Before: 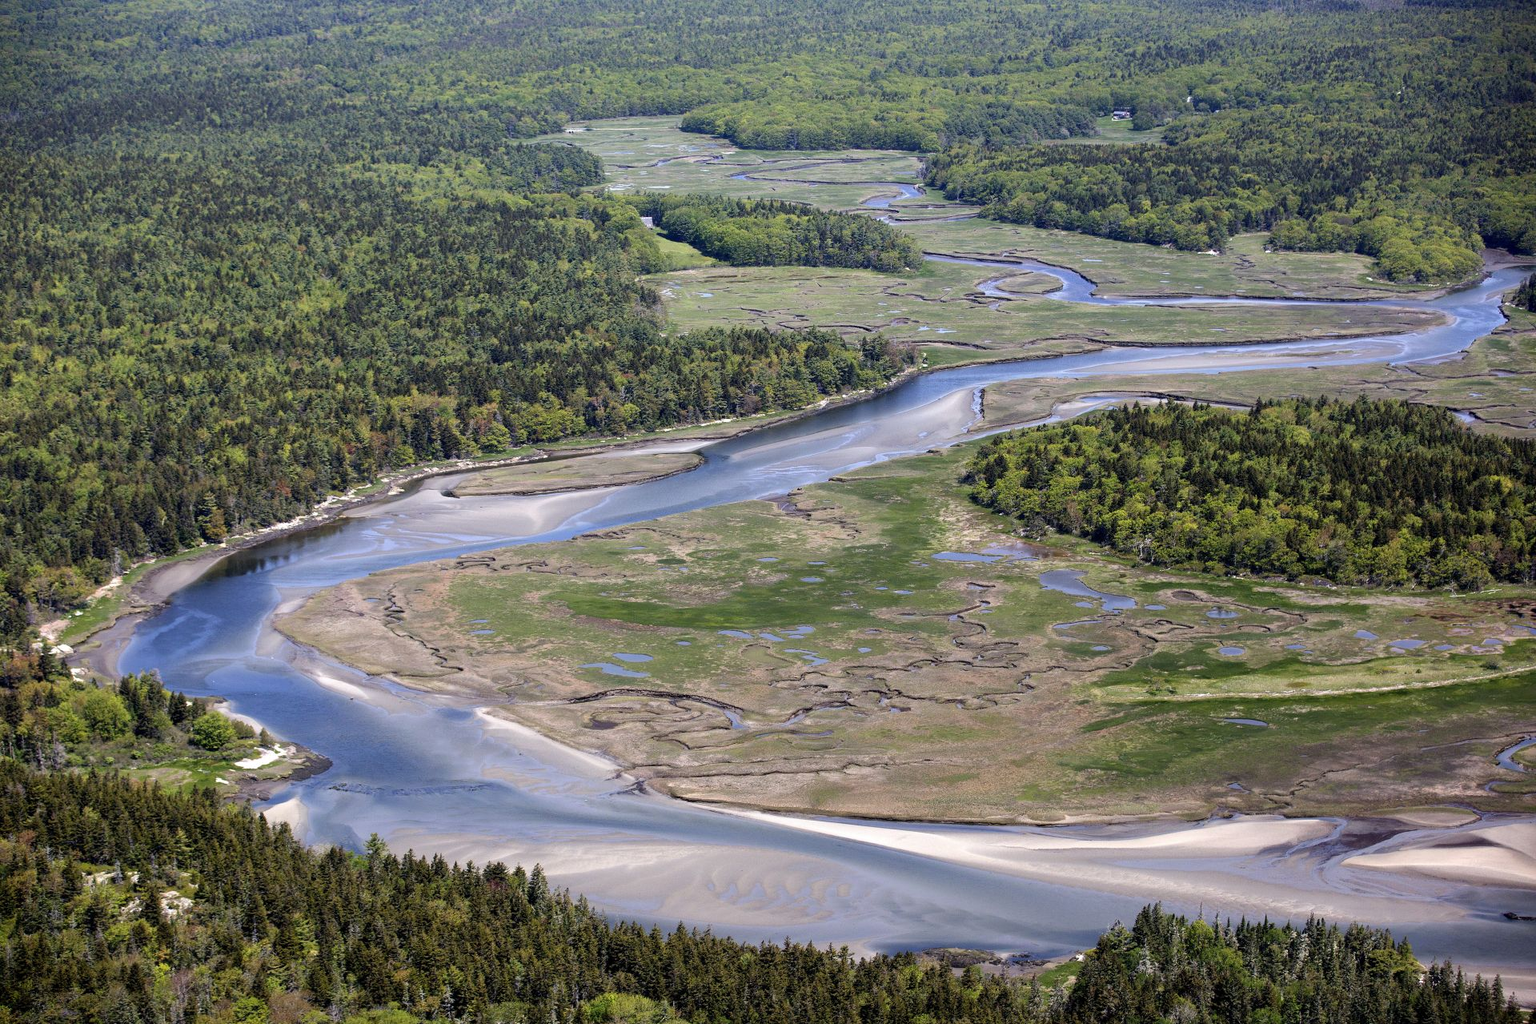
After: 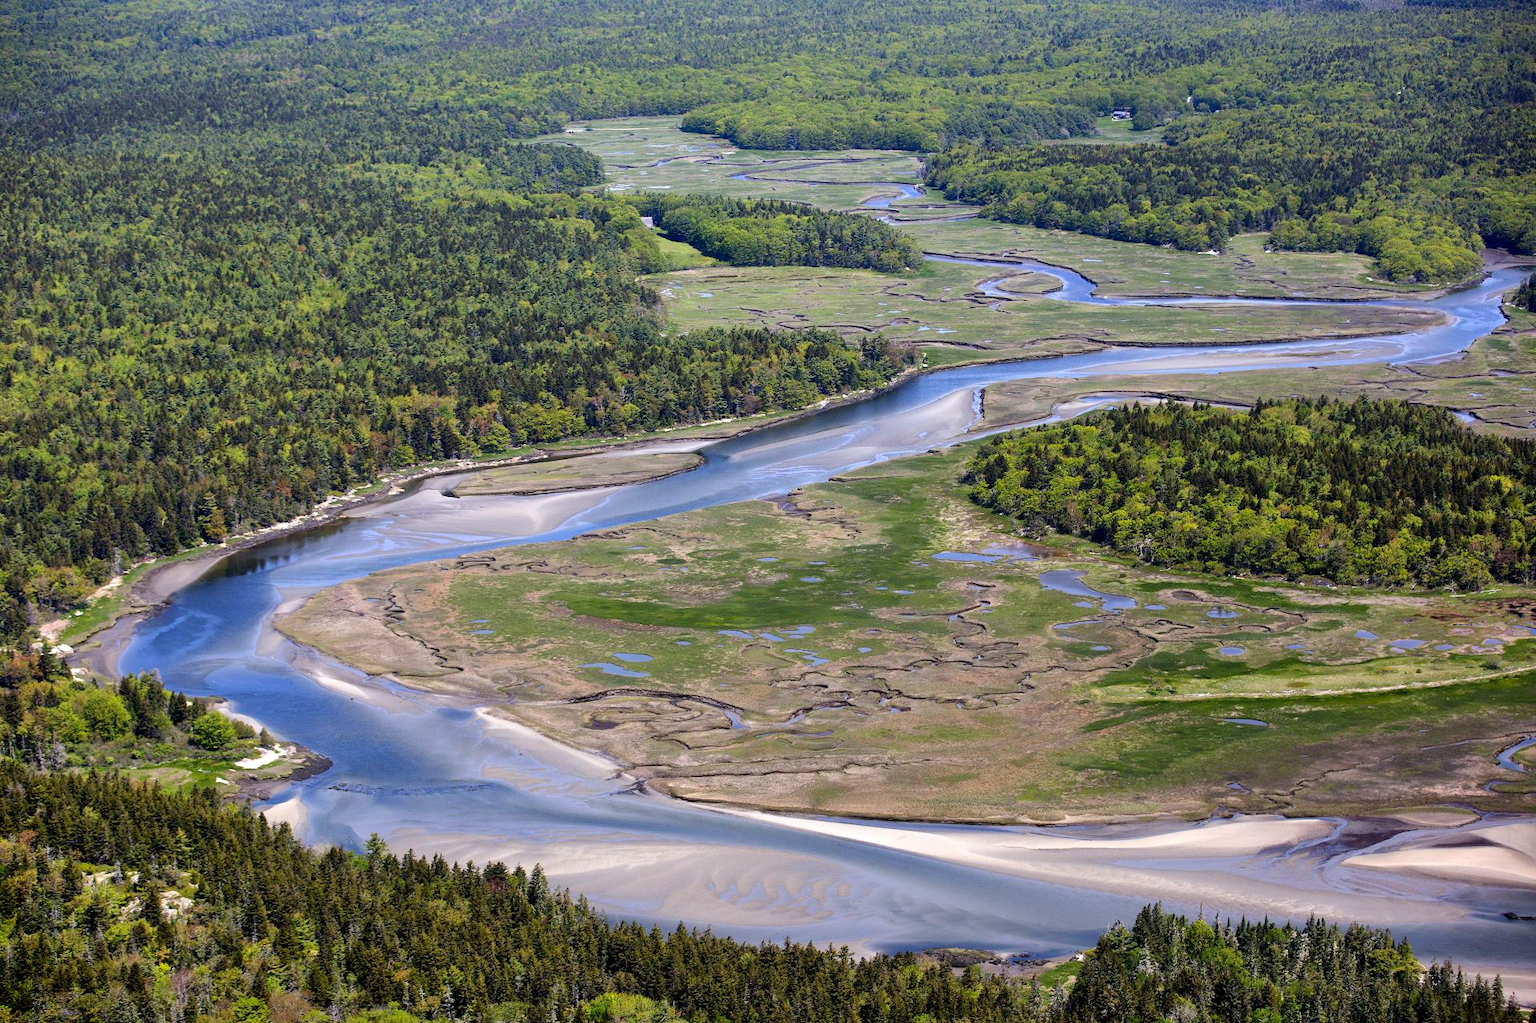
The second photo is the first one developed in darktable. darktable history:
shadows and highlights: white point adjustment 0.031, shadows color adjustment 98%, highlights color adjustment 58.89%, soften with gaussian
contrast brightness saturation: contrast 0.094, saturation 0.28
